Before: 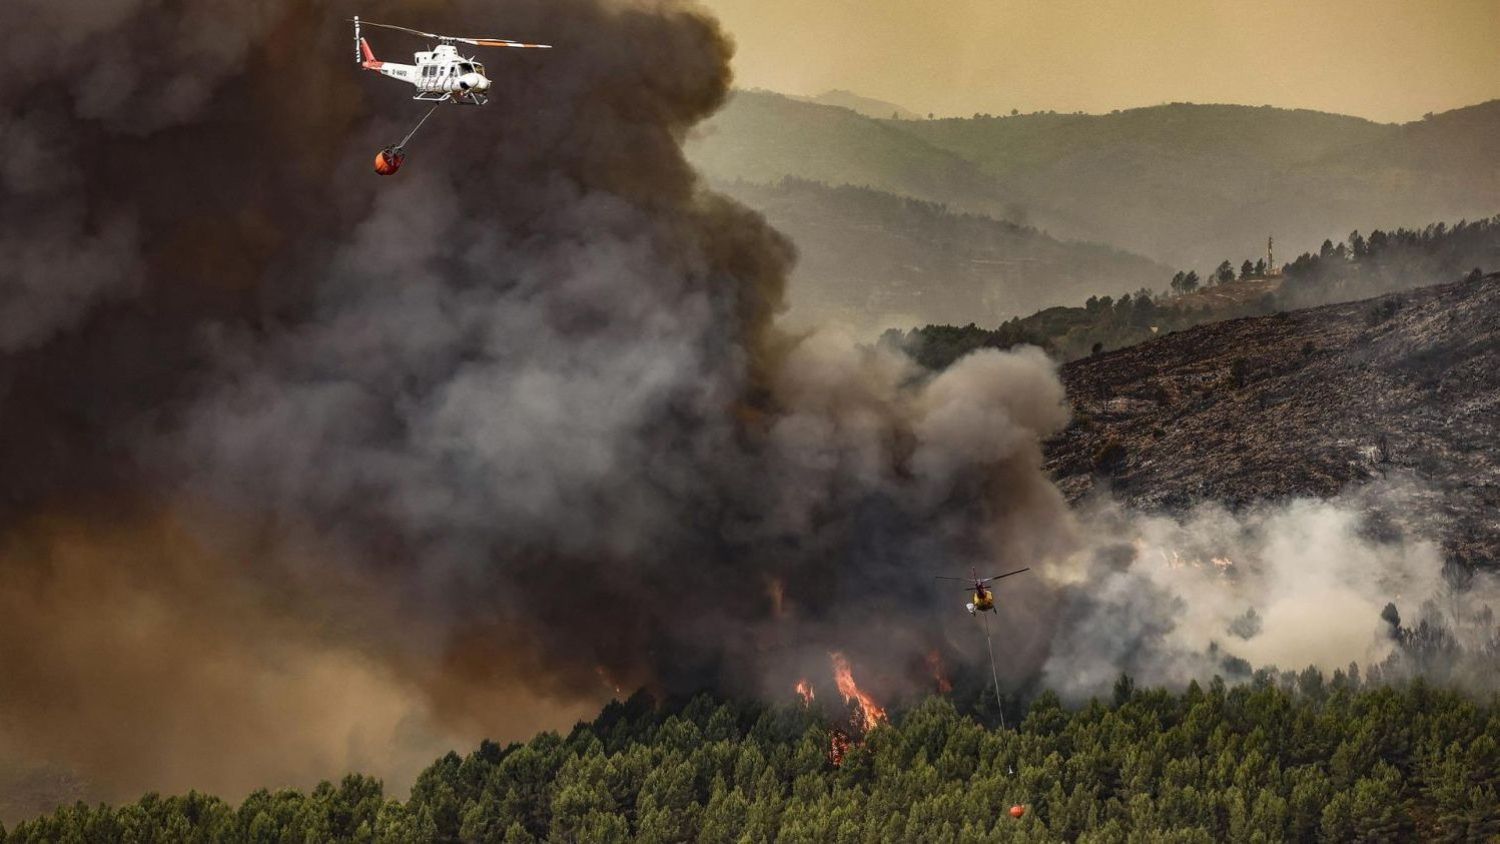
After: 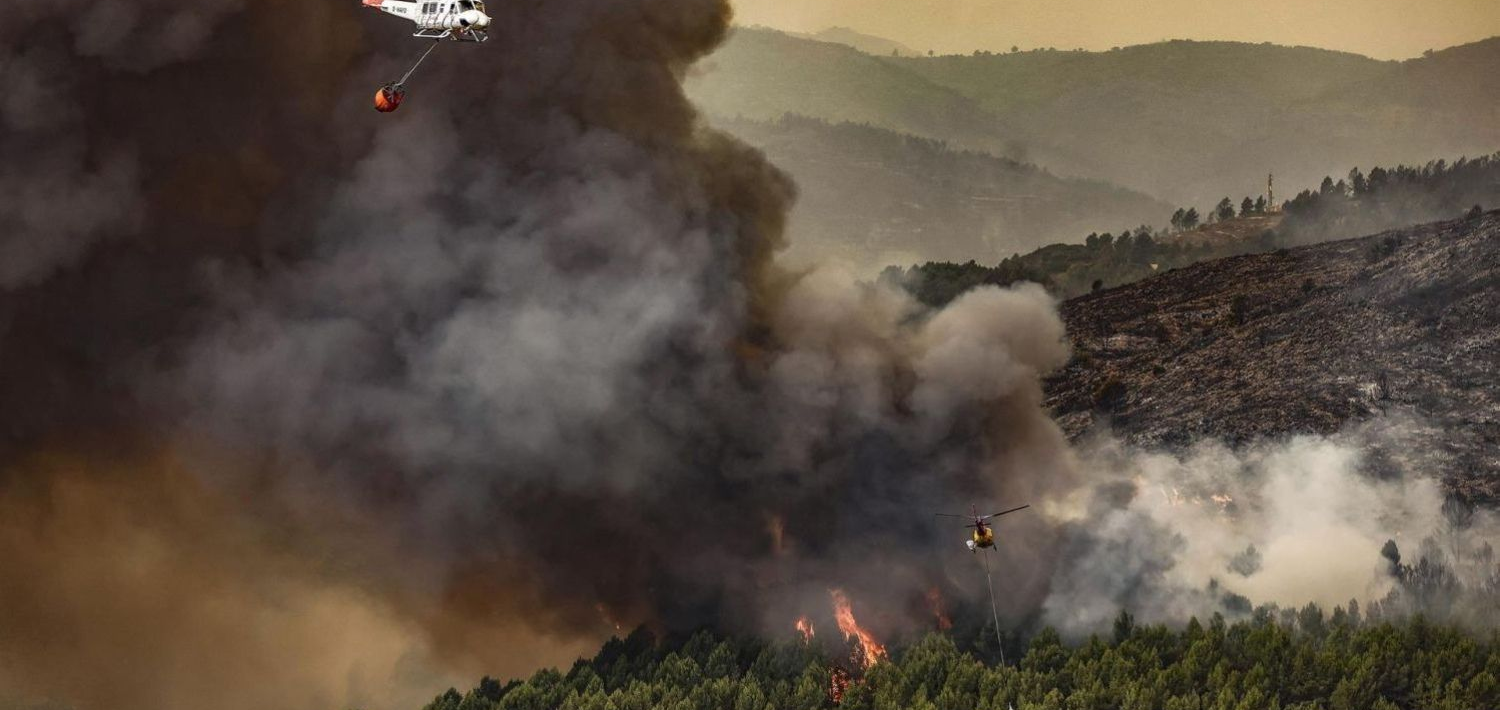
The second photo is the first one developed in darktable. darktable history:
crop: top 7.569%, bottom 8.264%
